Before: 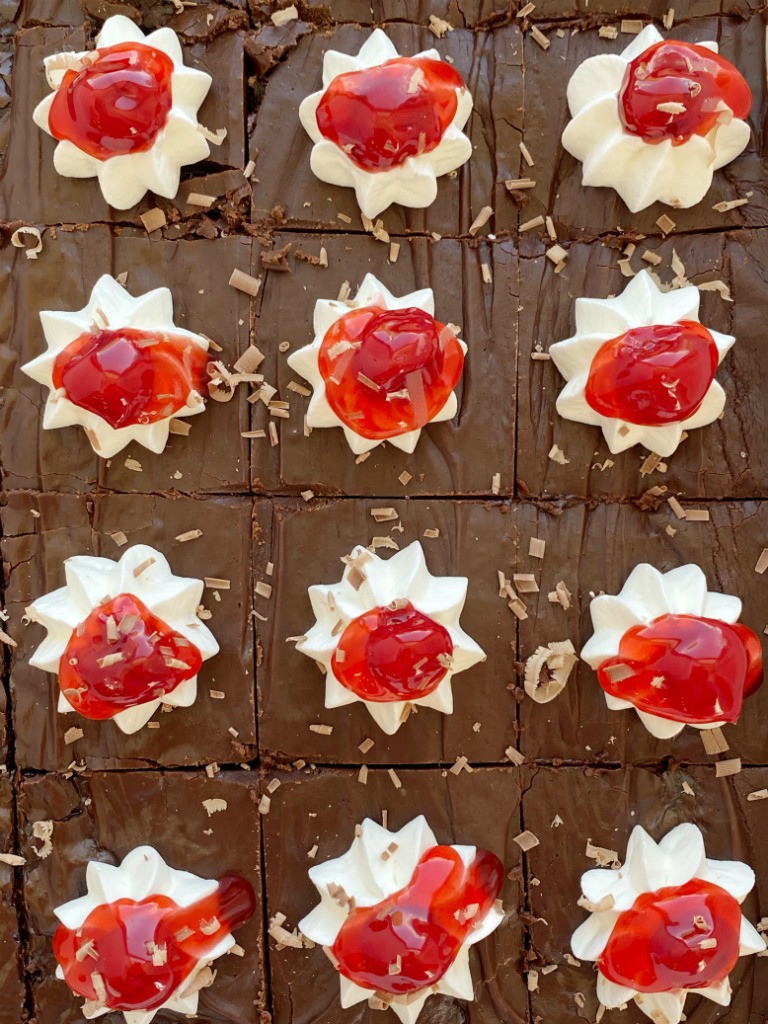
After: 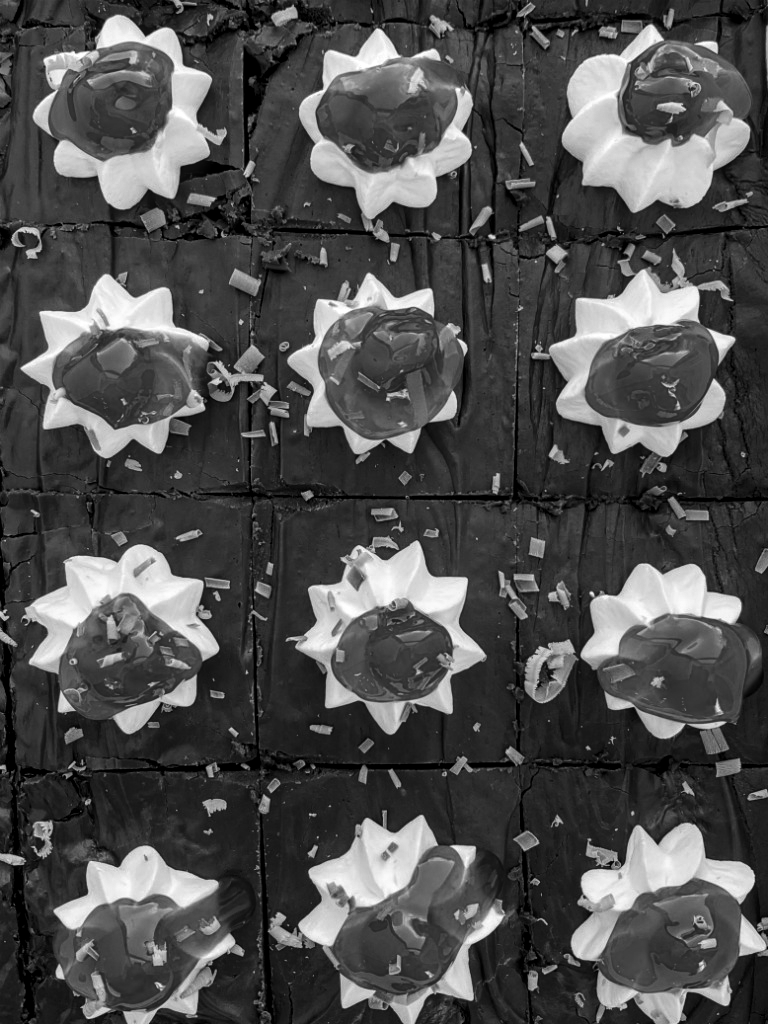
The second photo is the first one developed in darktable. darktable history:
local contrast: detail 130%
contrast brightness saturation: contrast 0.1, brightness -0.26, saturation 0.14
monochrome: on, module defaults
